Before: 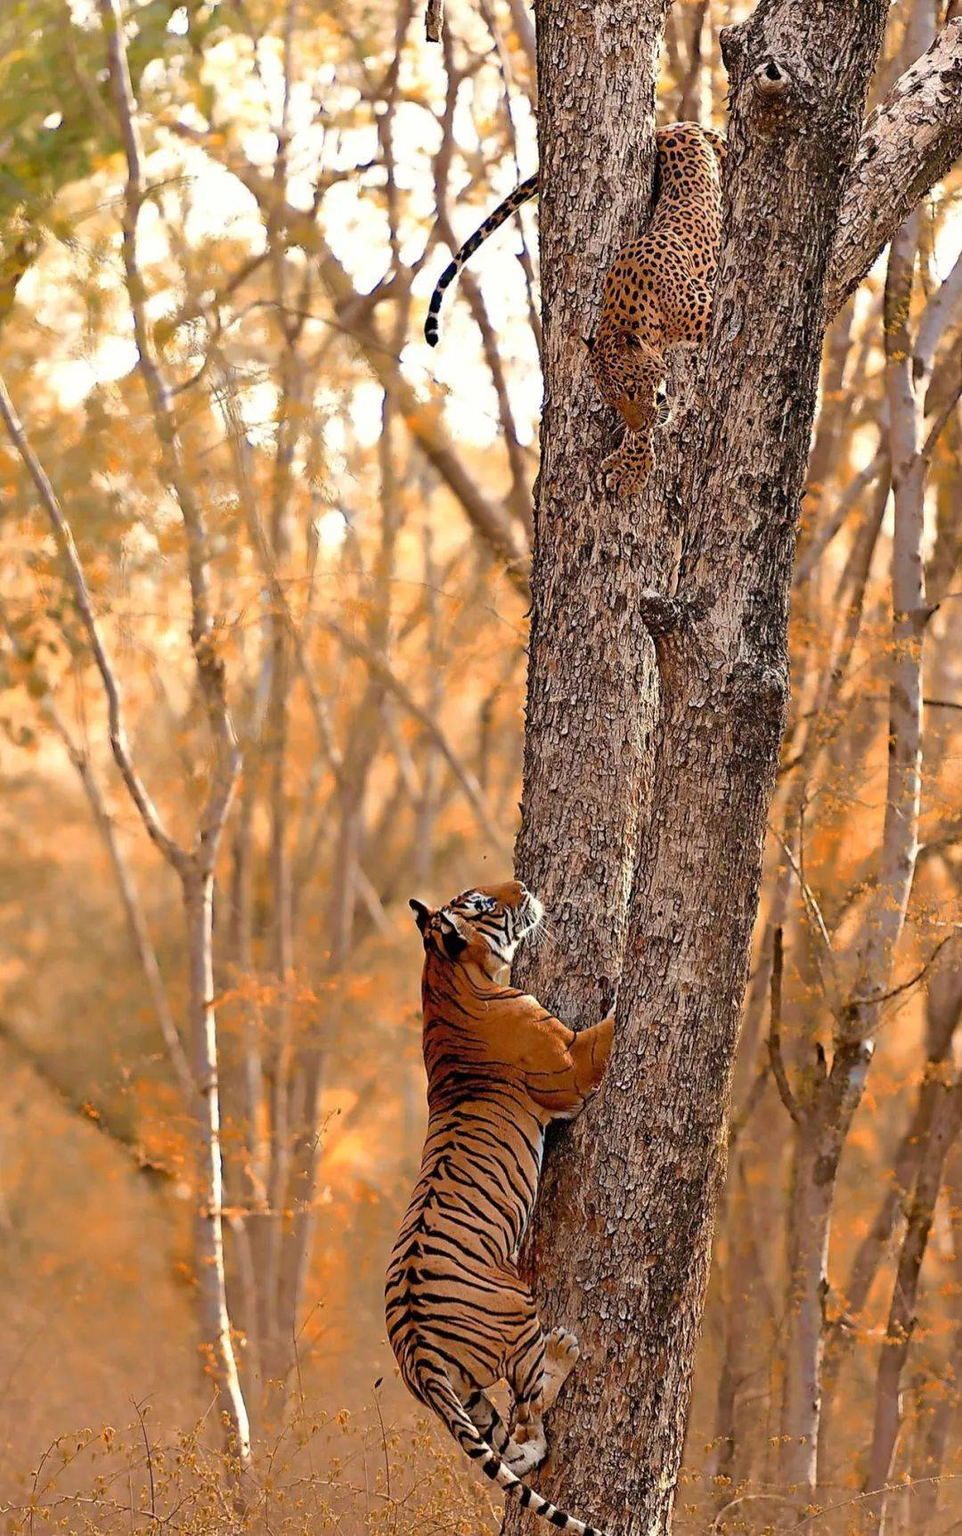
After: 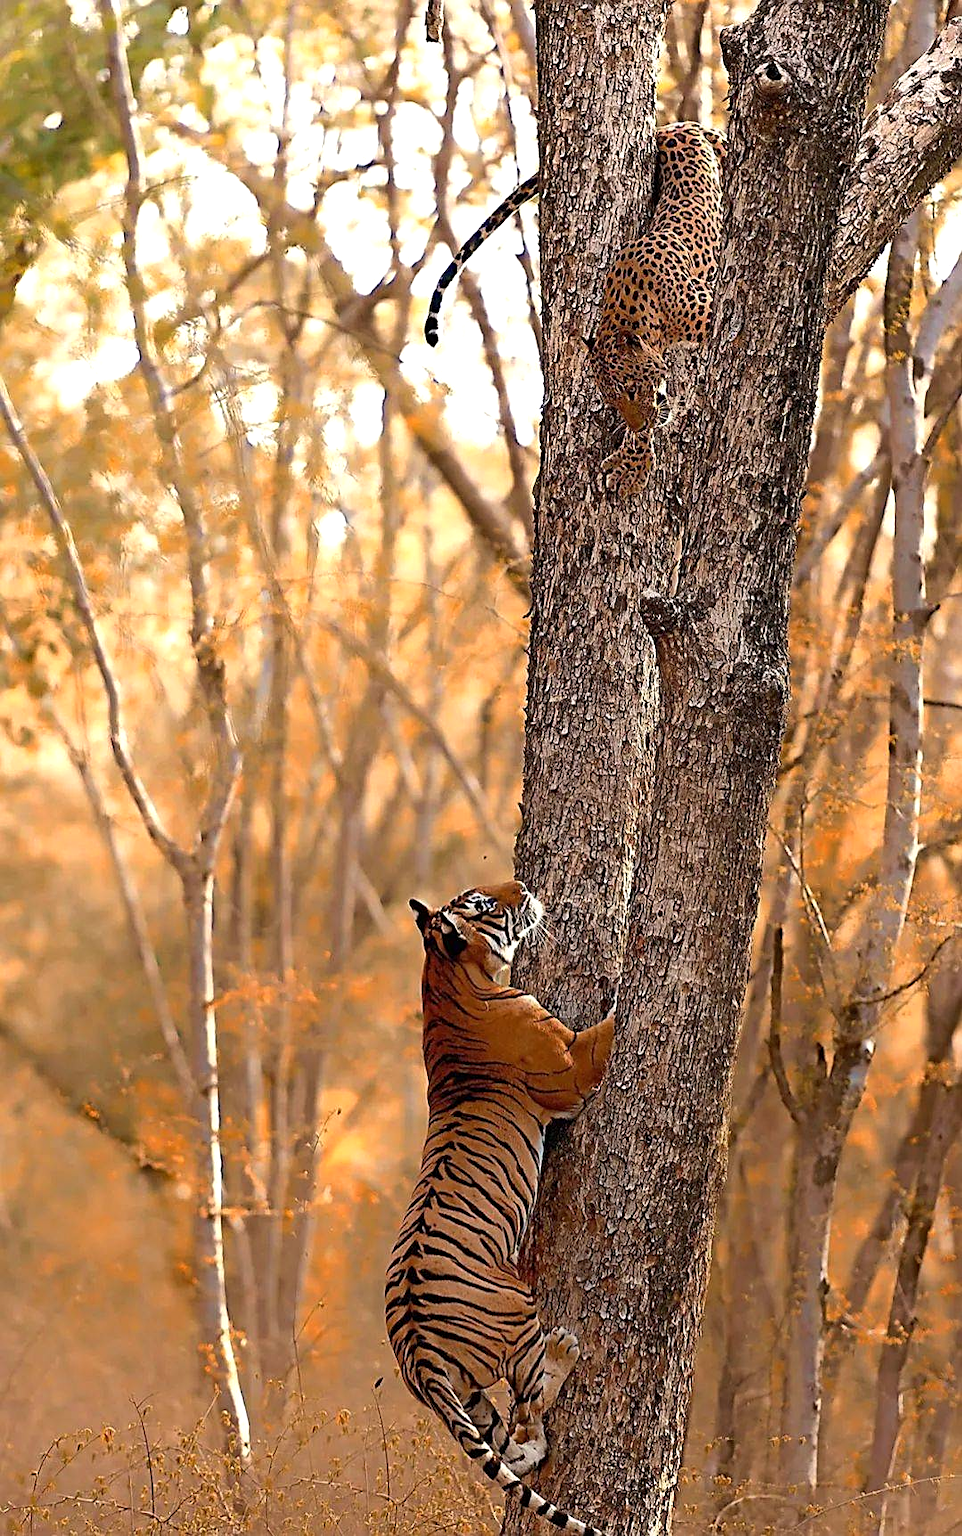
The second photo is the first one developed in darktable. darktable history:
tone equalizer: -8 EV -0.001 EV, -7 EV 0.001 EV, -6 EV -0.002 EV, -5 EV -0.003 EV, -4 EV -0.062 EV, -3 EV -0.222 EV, -2 EV -0.267 EV, -1 EV 0.105 EV, +0 EV 0.303 EV
sharpen: on, module defaults
